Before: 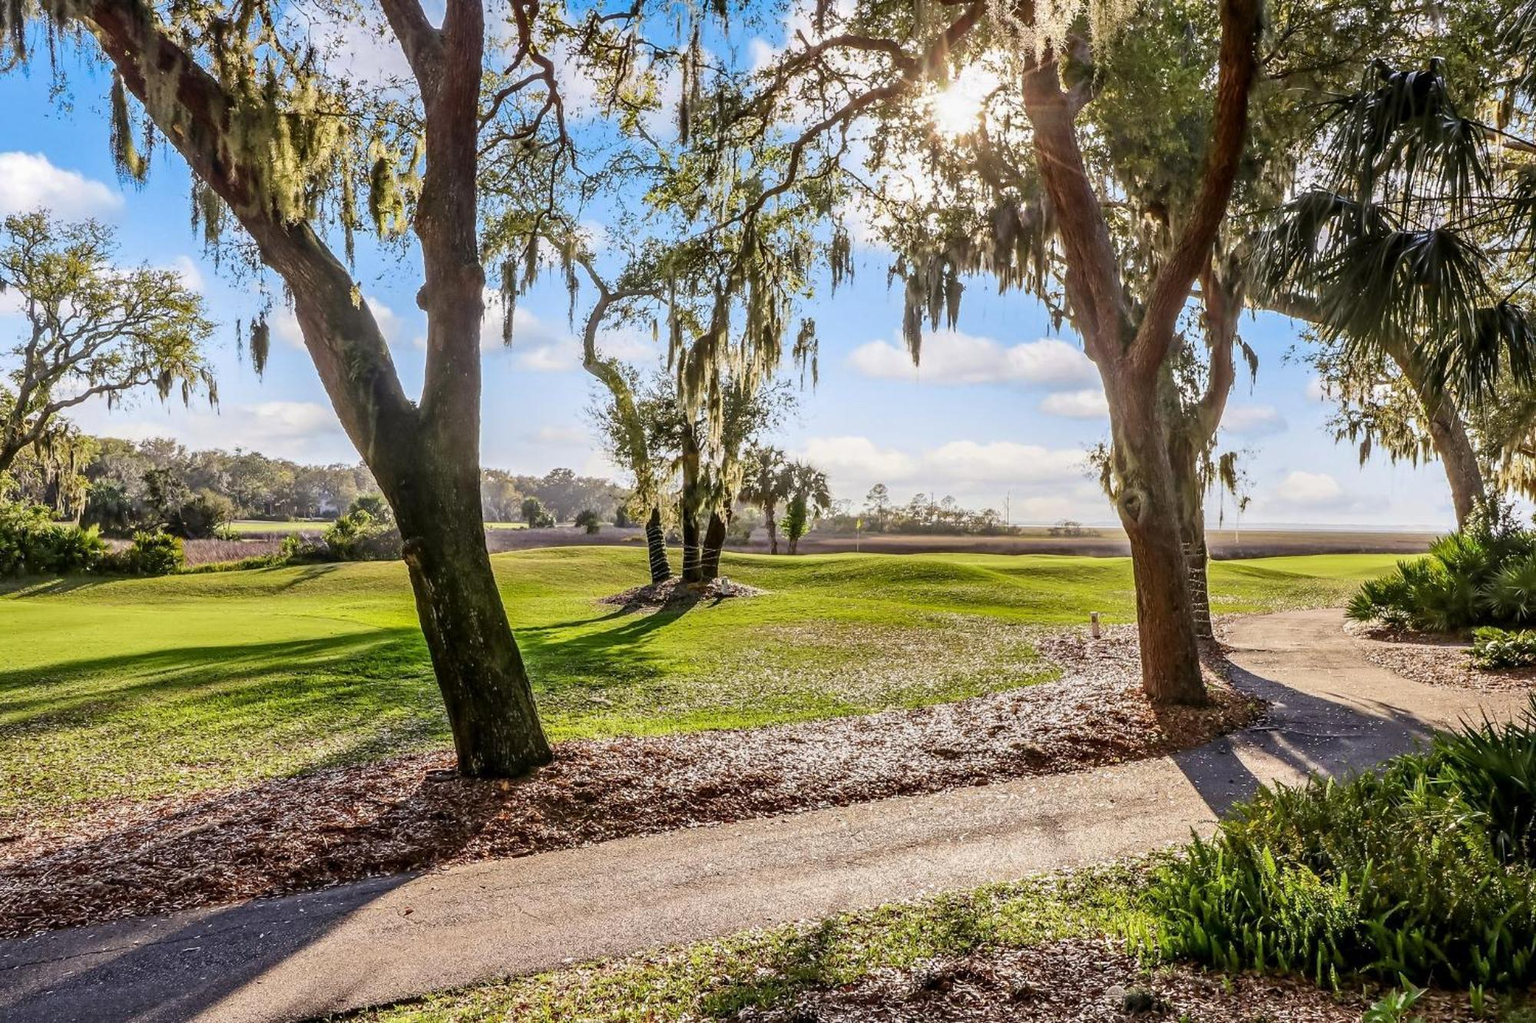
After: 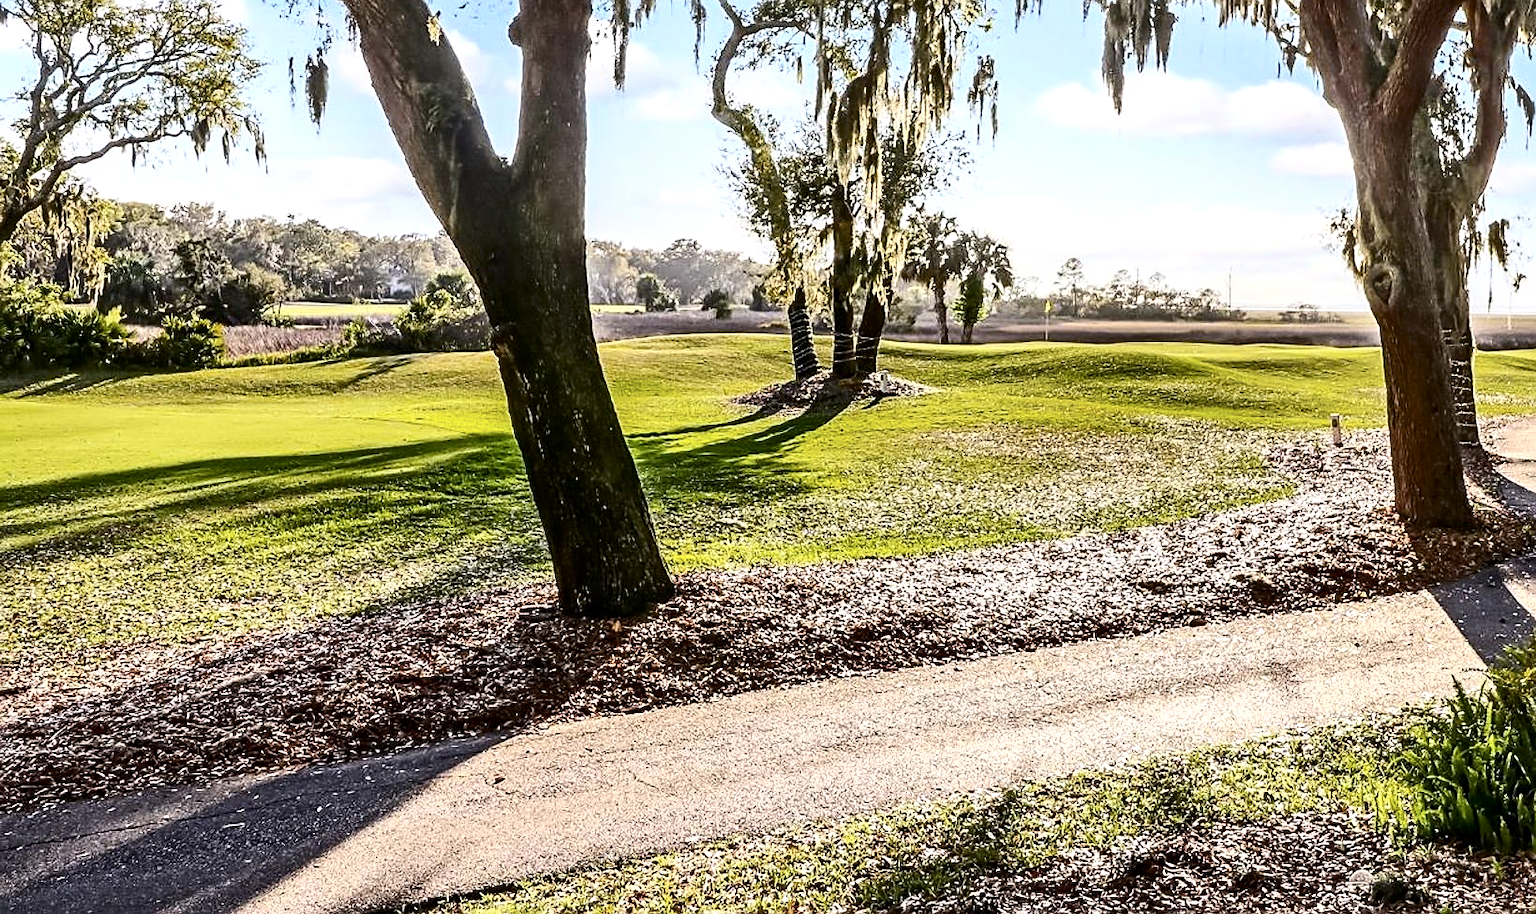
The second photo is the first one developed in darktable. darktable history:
contrast brightness saturation: contrast 0.253, saturation -0.322
crop: top 26.669%, right 18.03%
color balance rgb: perceptual saturation grading › global saturation 19.559%, perceptual brilliance grading › global brilliance 24.41%, saturation formula JzAzBz (2021)
sharpen: on, module defaults
